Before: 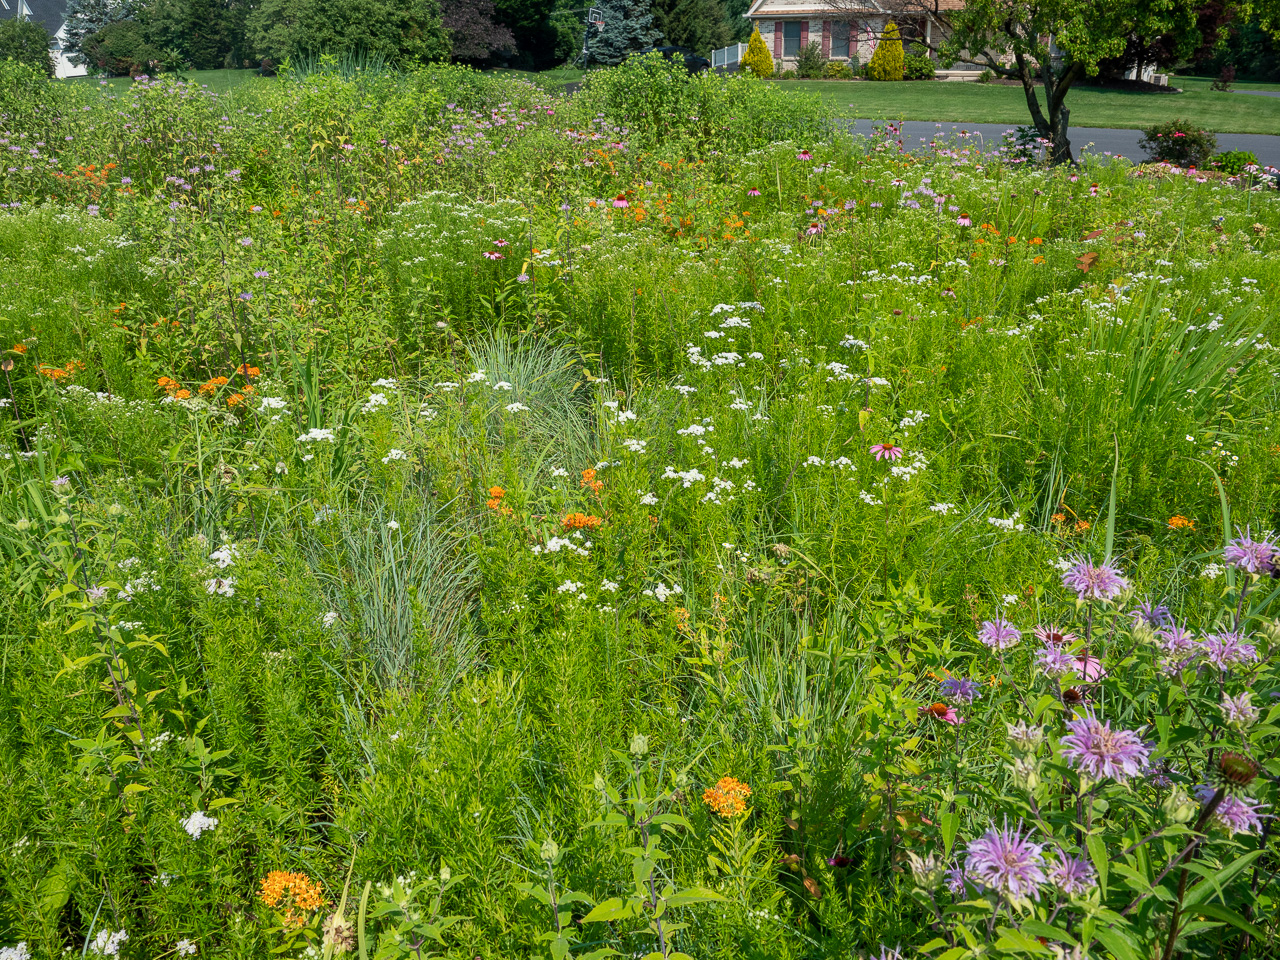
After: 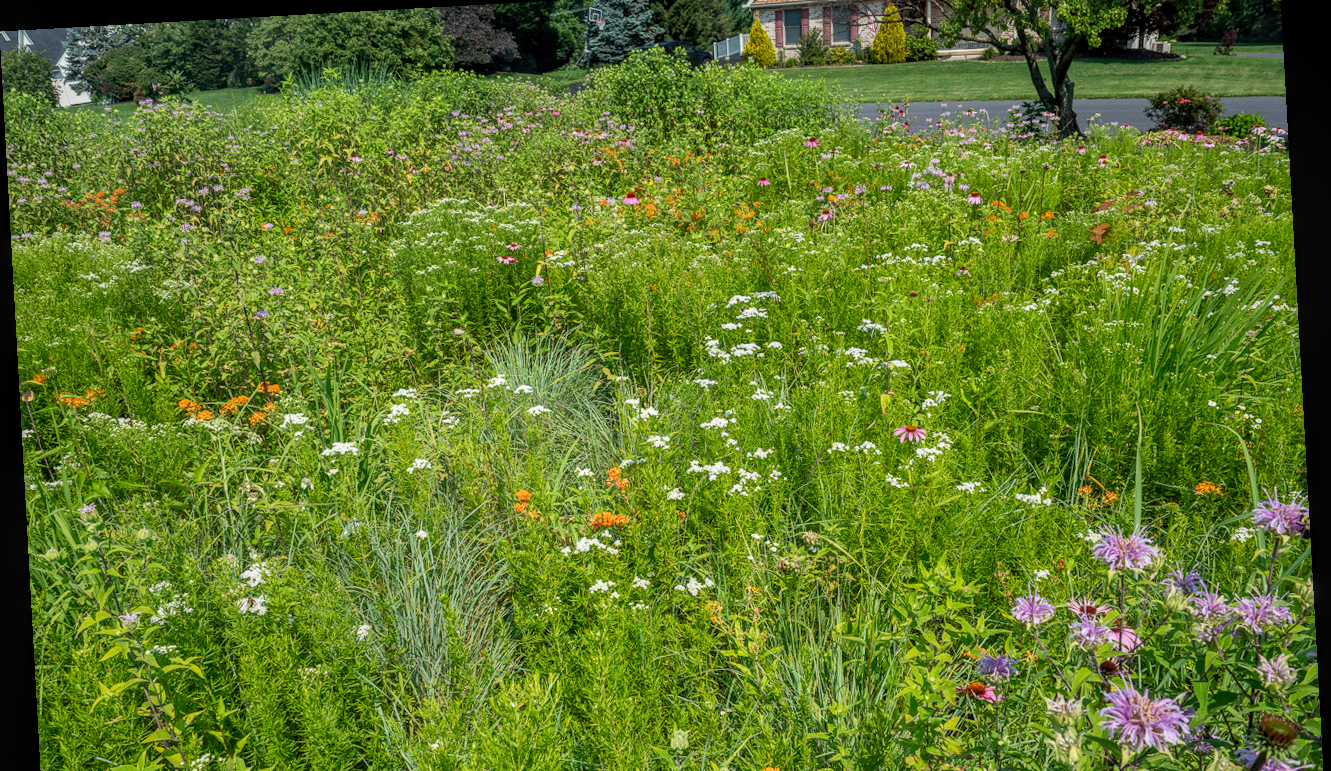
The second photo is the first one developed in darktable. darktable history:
rotate and perspective: rotation -3.18°, automatic cropping off
local contrast: highlights 0%, shadows 0%, detail 133%
crop: top 3.857%, bottom 21.132%
